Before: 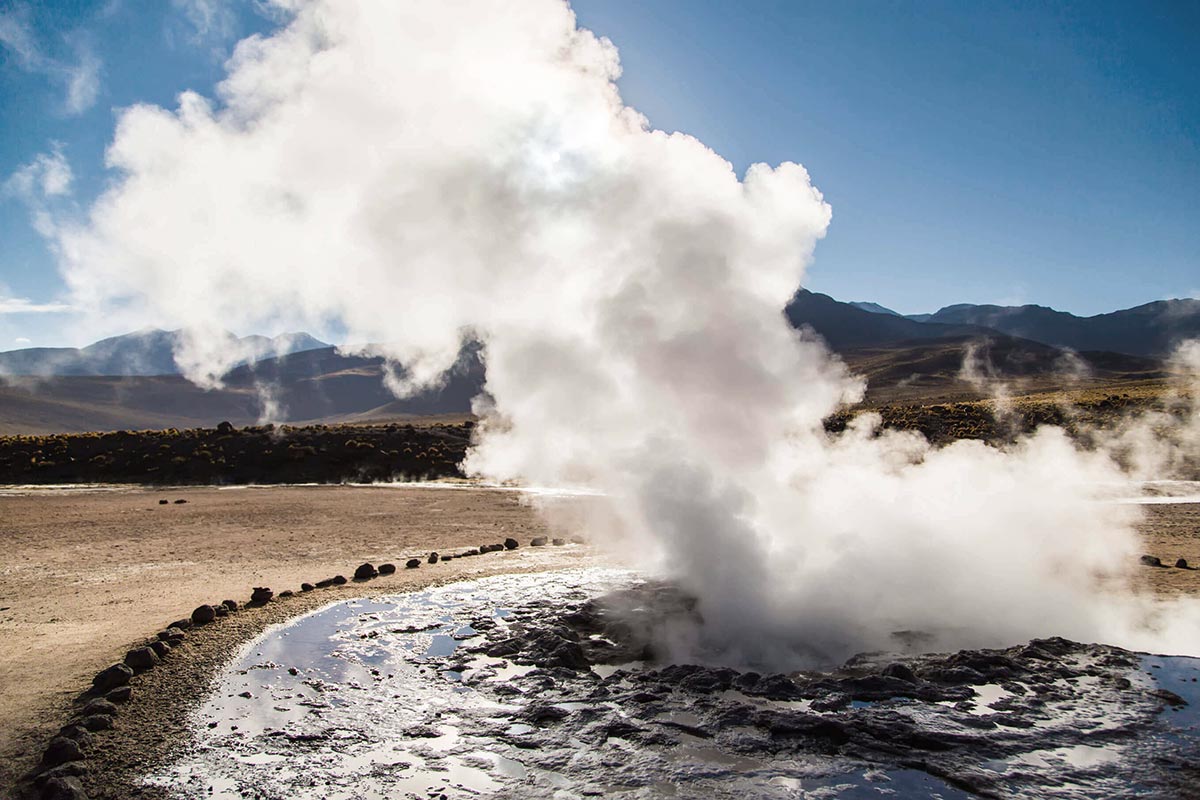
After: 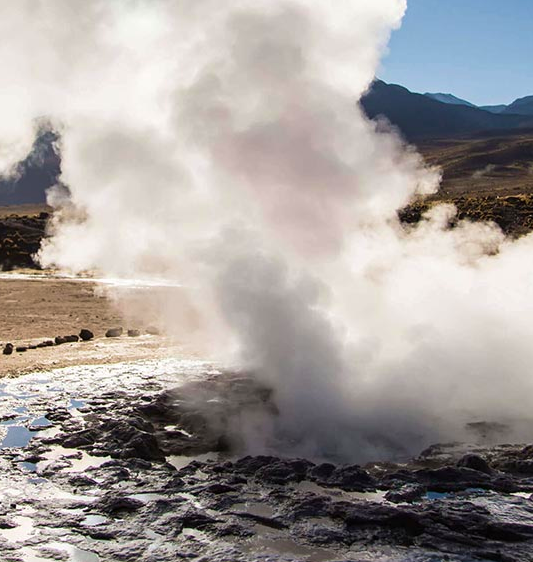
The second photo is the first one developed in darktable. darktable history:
crop: left 35.432%, top 26.233%, right 20.145%, bottom 3.432%
velvia: on, module defaults
